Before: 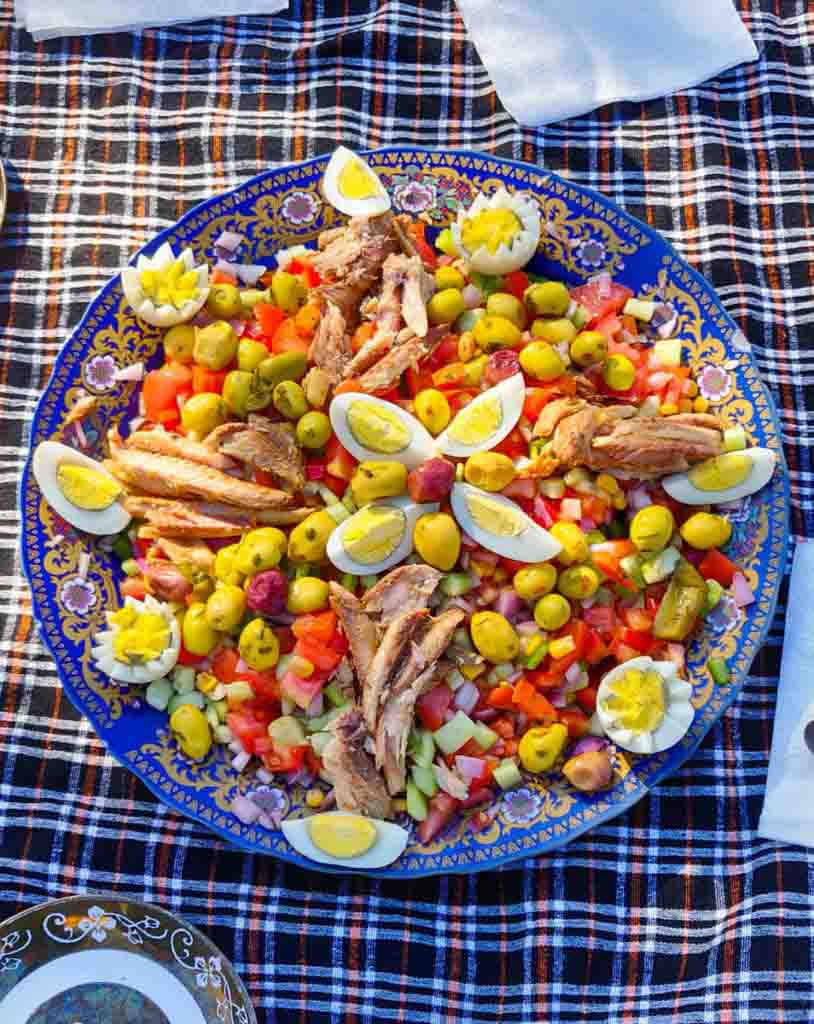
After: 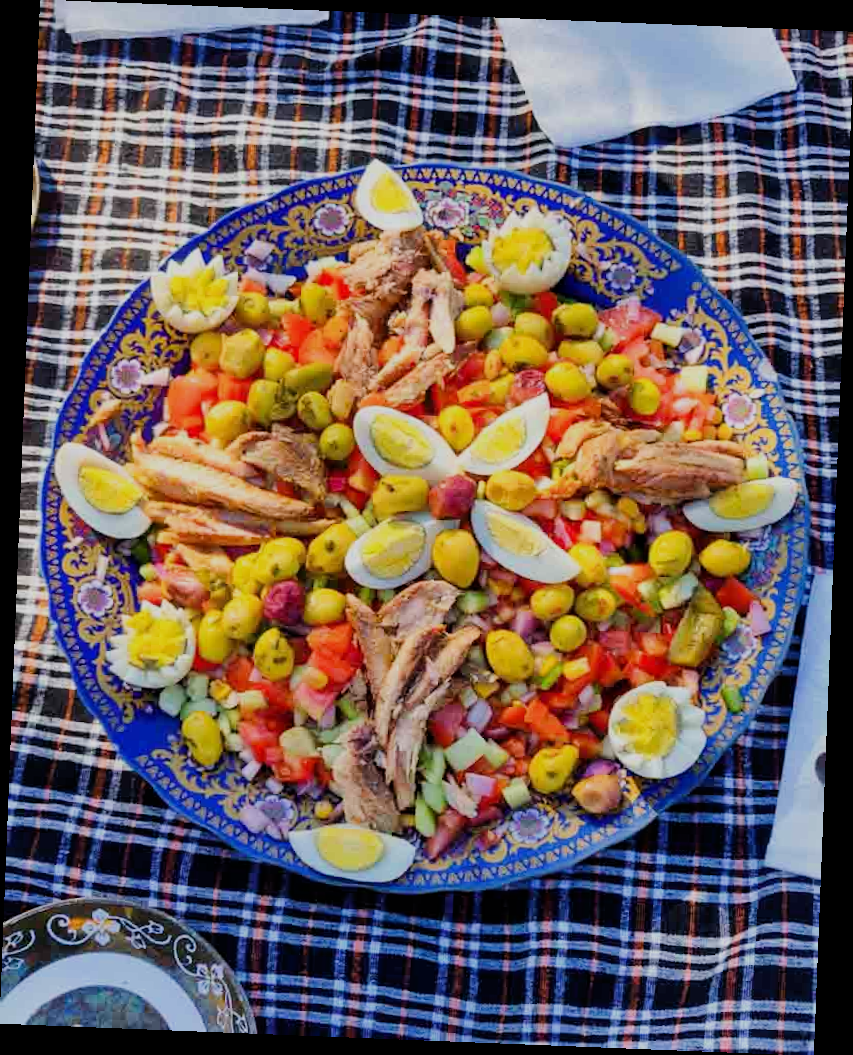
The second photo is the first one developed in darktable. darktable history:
filmic rgb: black relative exposure -7.65 EV, white relative exposure 4.56 EV, hardness 3.61, contrast 1.05
rotate and perspective: rotation 2.27°, automatic cropping off
